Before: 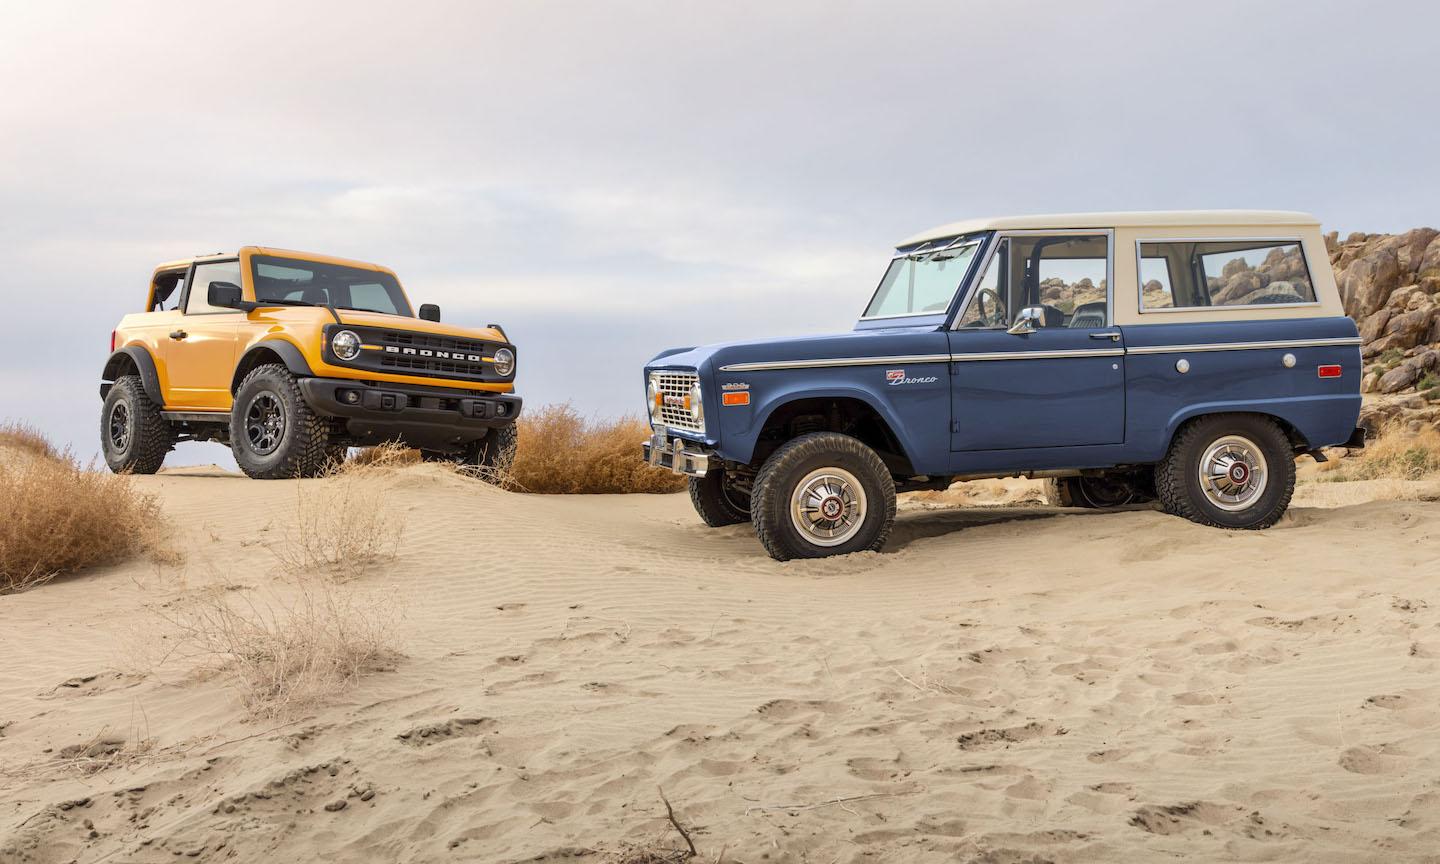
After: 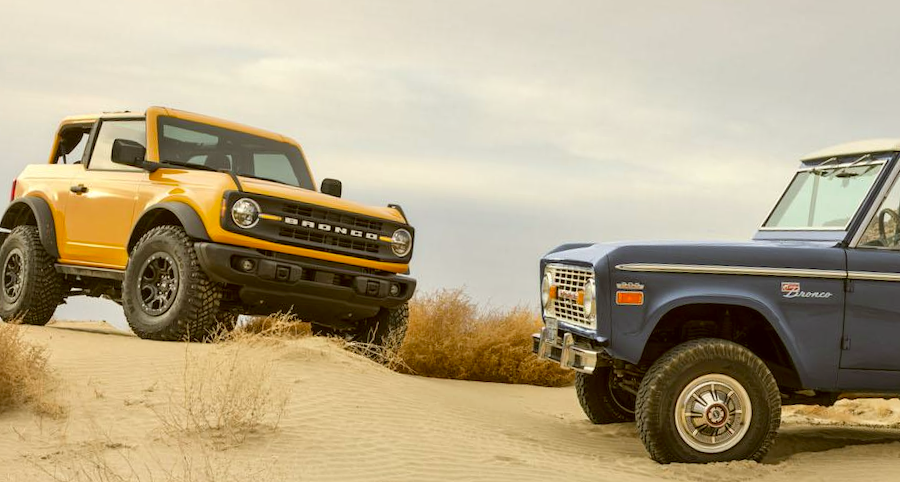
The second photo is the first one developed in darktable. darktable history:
color correction: highlights a* -1.52, highlights b* 10.16, shadows a* 0.58, shadows b* 19.69
crop and rotate: angle -4.67°, left 2.015%, top 6.76%, right 27.168%, bottom 30.013%
